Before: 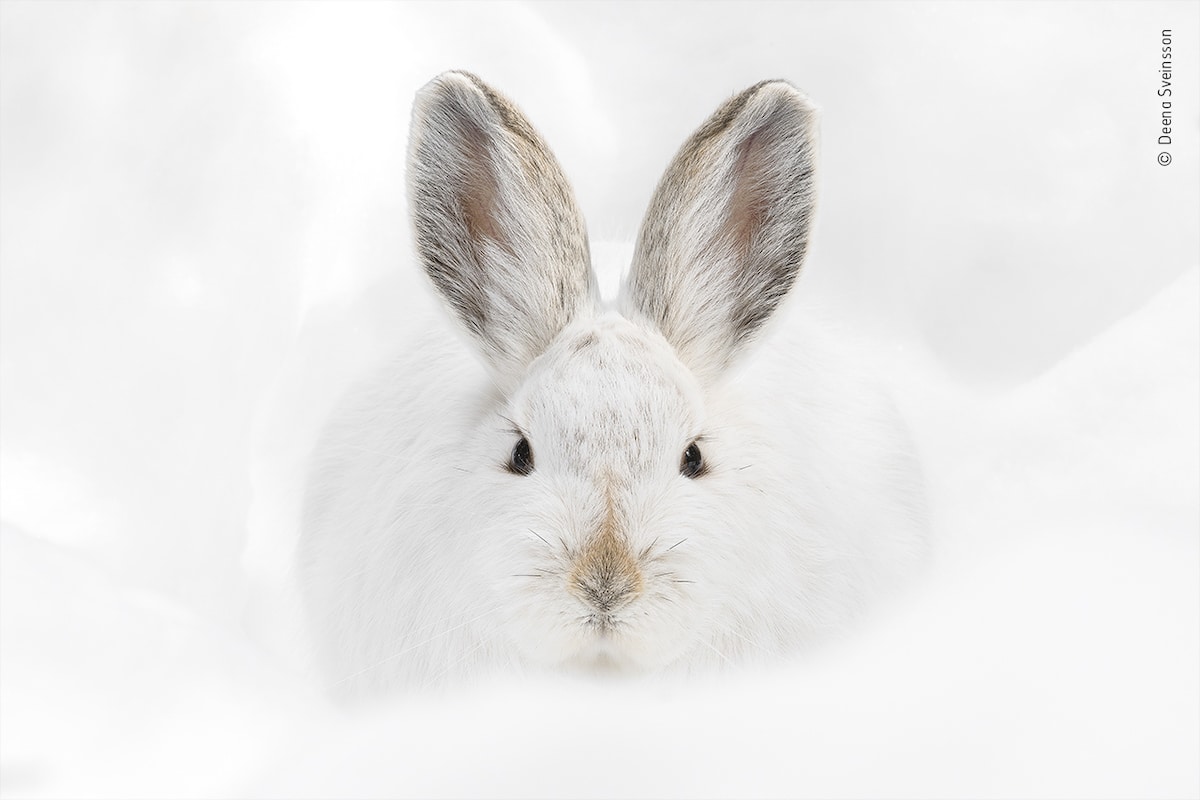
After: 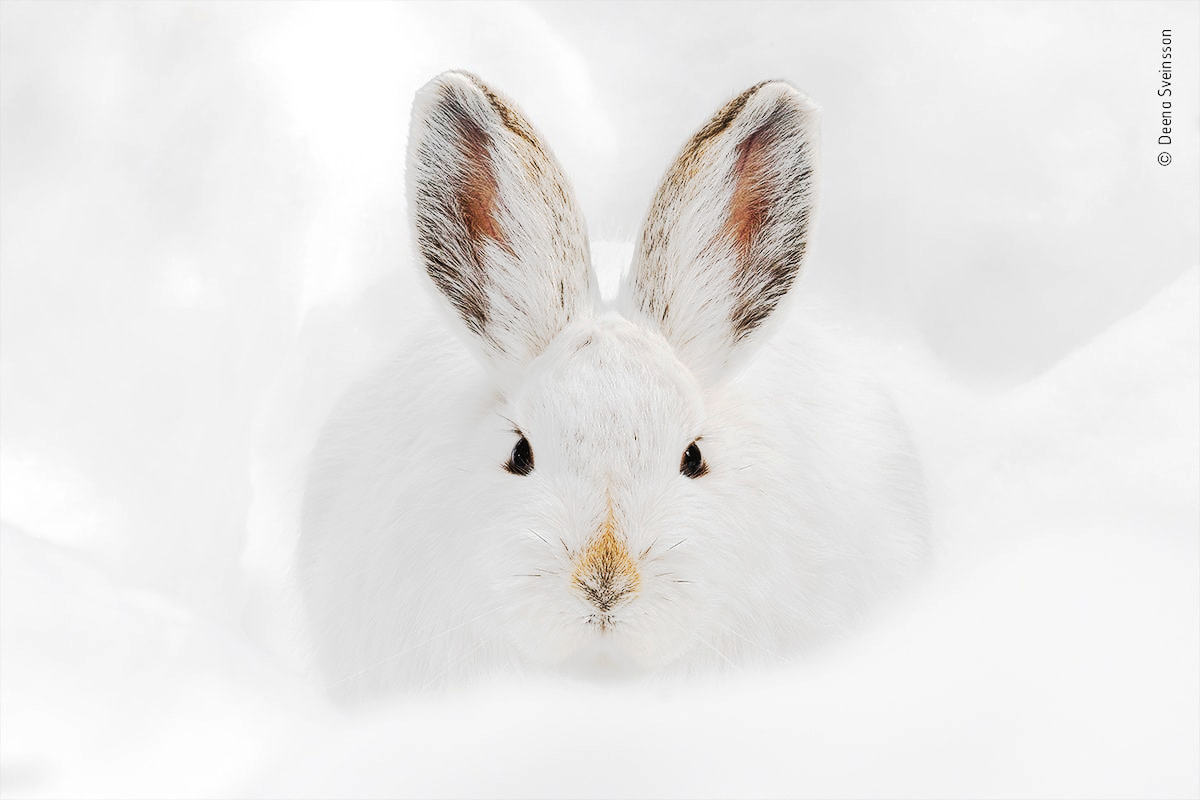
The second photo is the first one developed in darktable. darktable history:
tone curve: curves: ch0 [(0, 0) (0.003, 0.011) (0.011, 0.014) (0.025, 0.018) (0.044, 0.023) (0.069, 0.028) (0.1, 0.031) (0.136, 0.039) (0.177, 0.056) (0.224, 0.081) (0.277, 0.129) (0.335, 0.188) (0.399, 0.256) (0.468, 0.367) (0.543, 0.514) (0.623, 0.684) (0.709, 0.785) (0.801, 0.846) (0.898, 0.884) (1, 1)], preserve colors none
